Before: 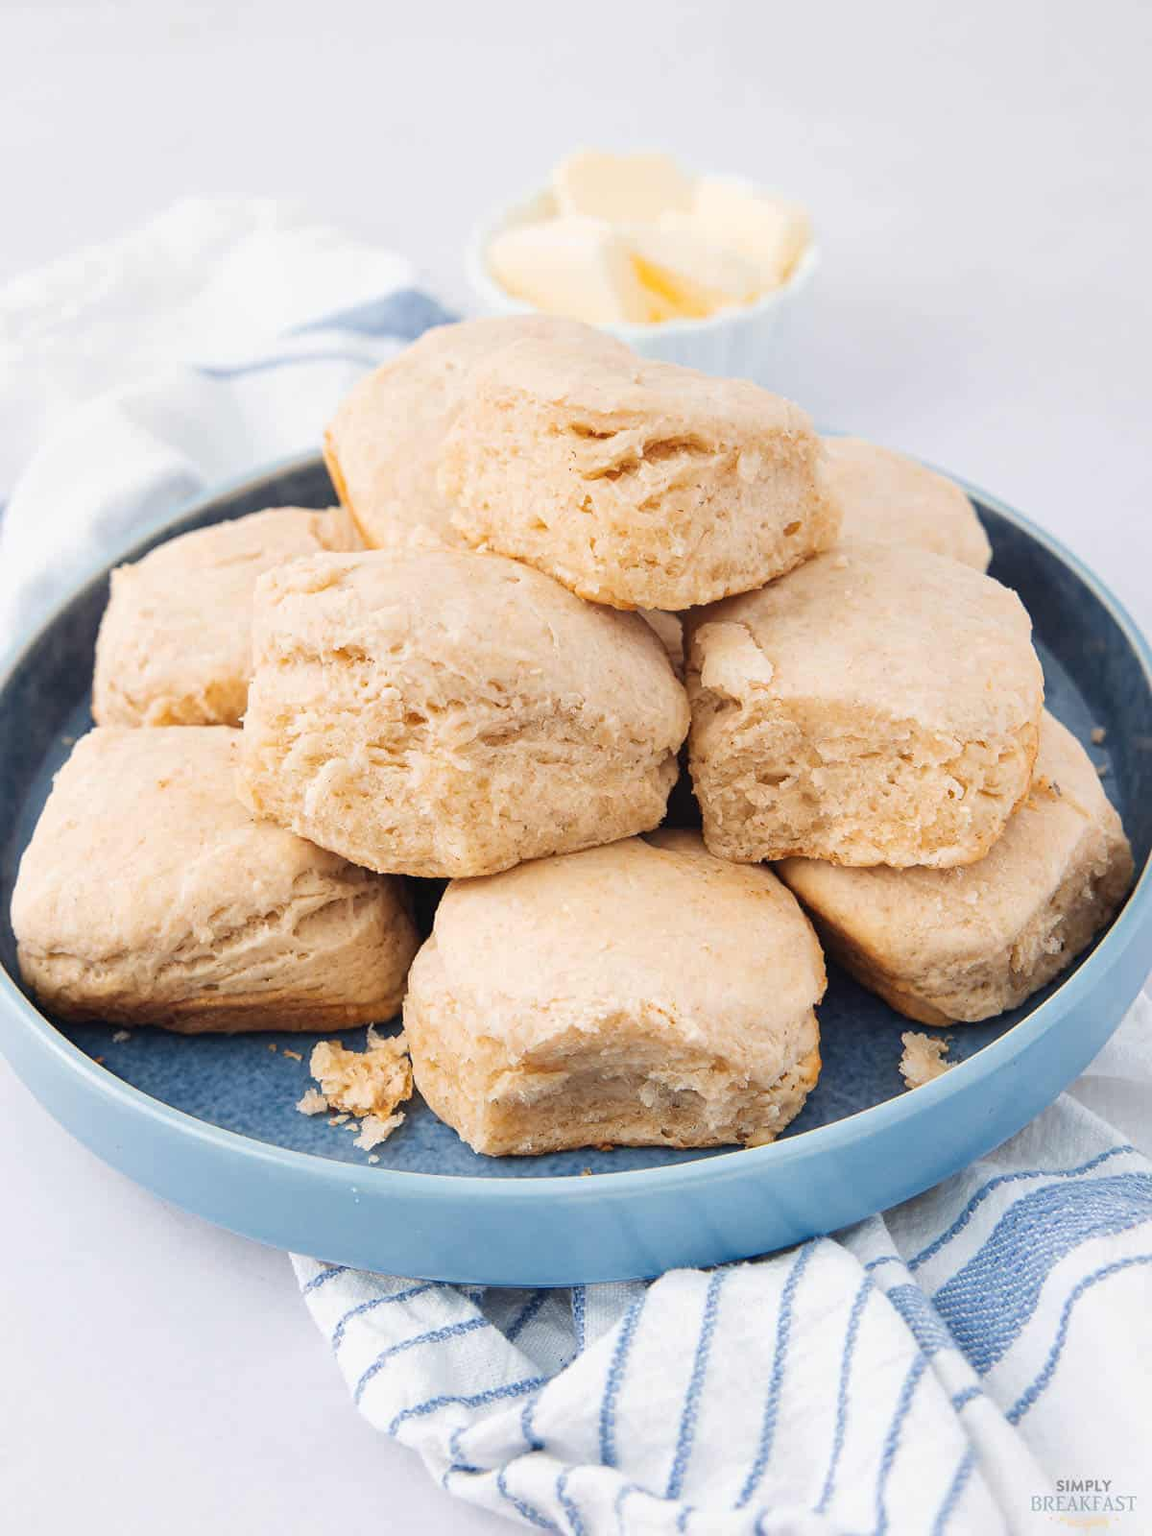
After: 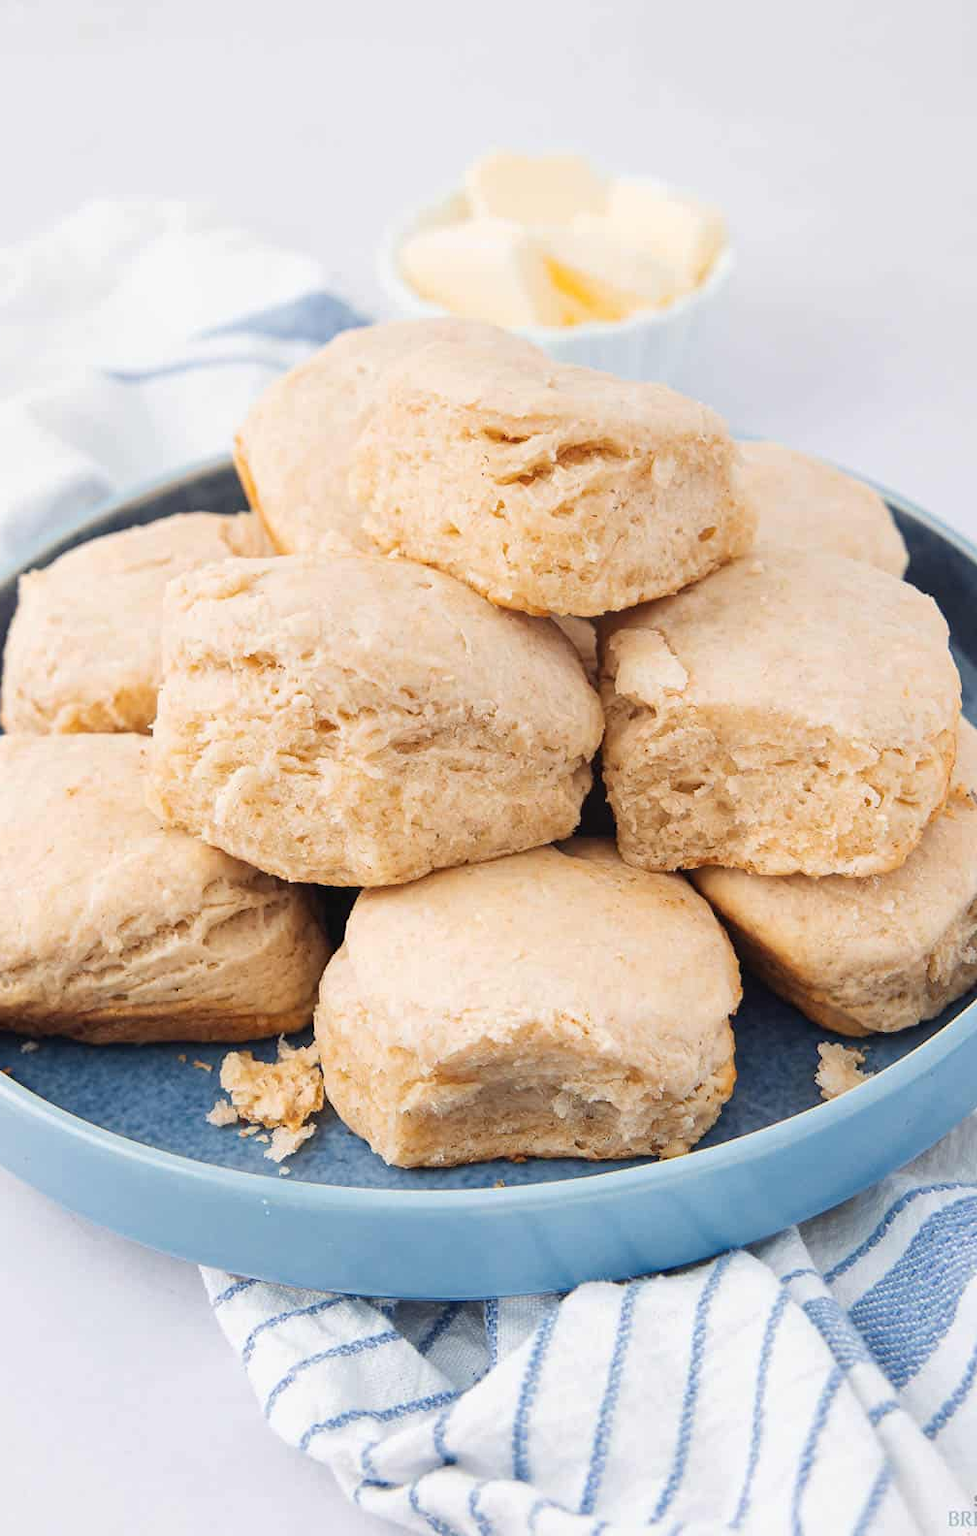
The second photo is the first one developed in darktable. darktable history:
crop: left 8.026%, right 7.374%
contrast equalizer: y [[0.5 ×6], [0.5 ×6], [0.5, 0.5, 0.501, 0.545, 0.707, 0.863], [0 ×6], [0 ×6]]
